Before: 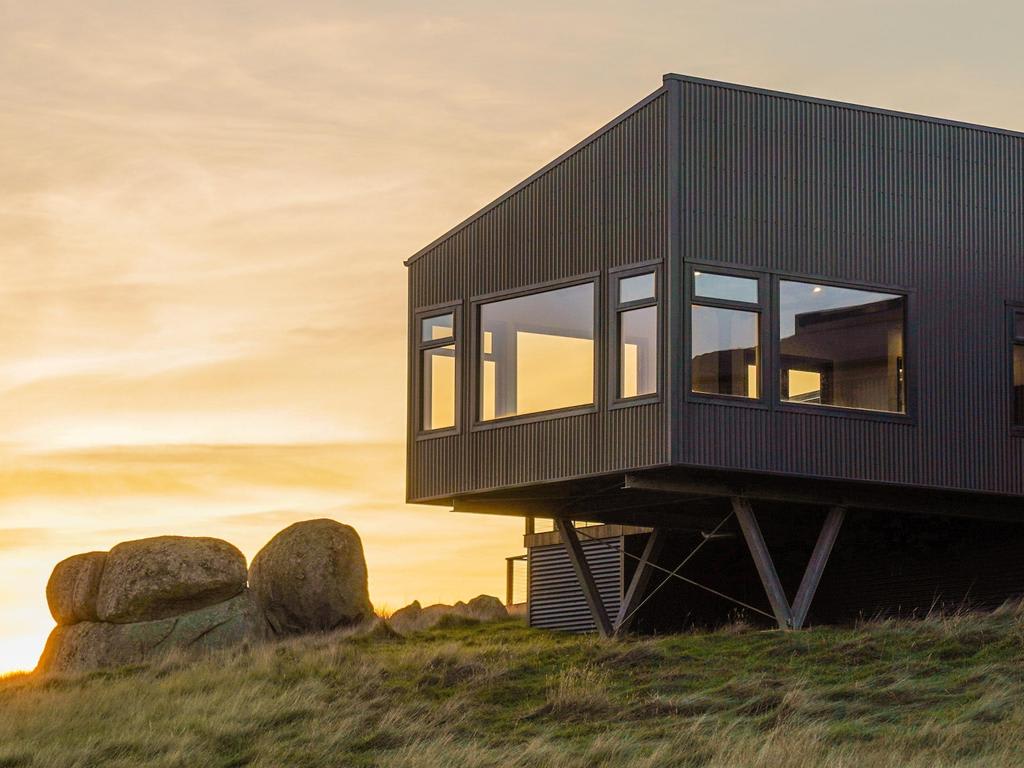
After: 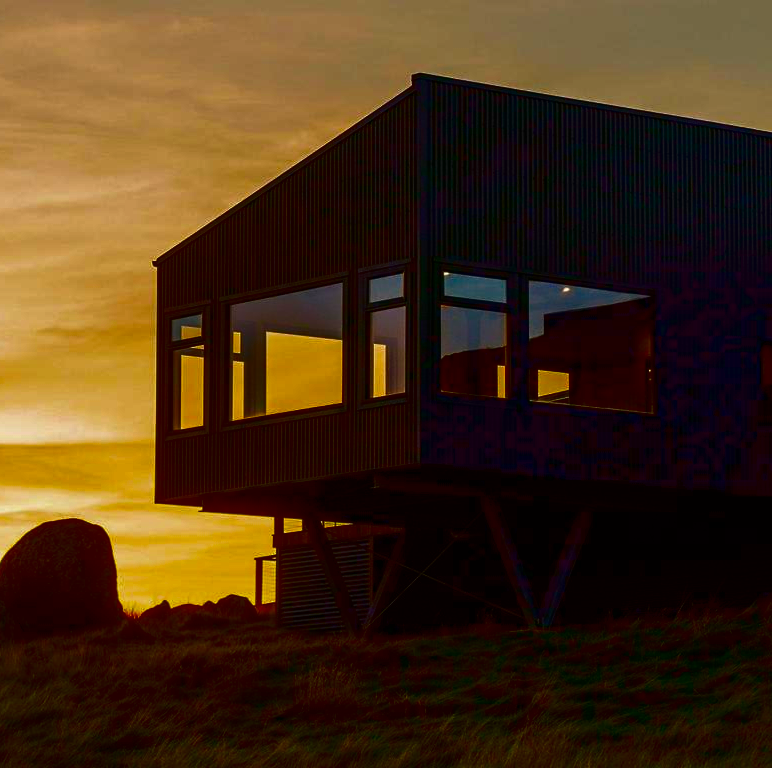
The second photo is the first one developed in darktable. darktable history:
crop and rotate: left 24.6%
contrast brightness saturation: brightness -1, saturation 1
